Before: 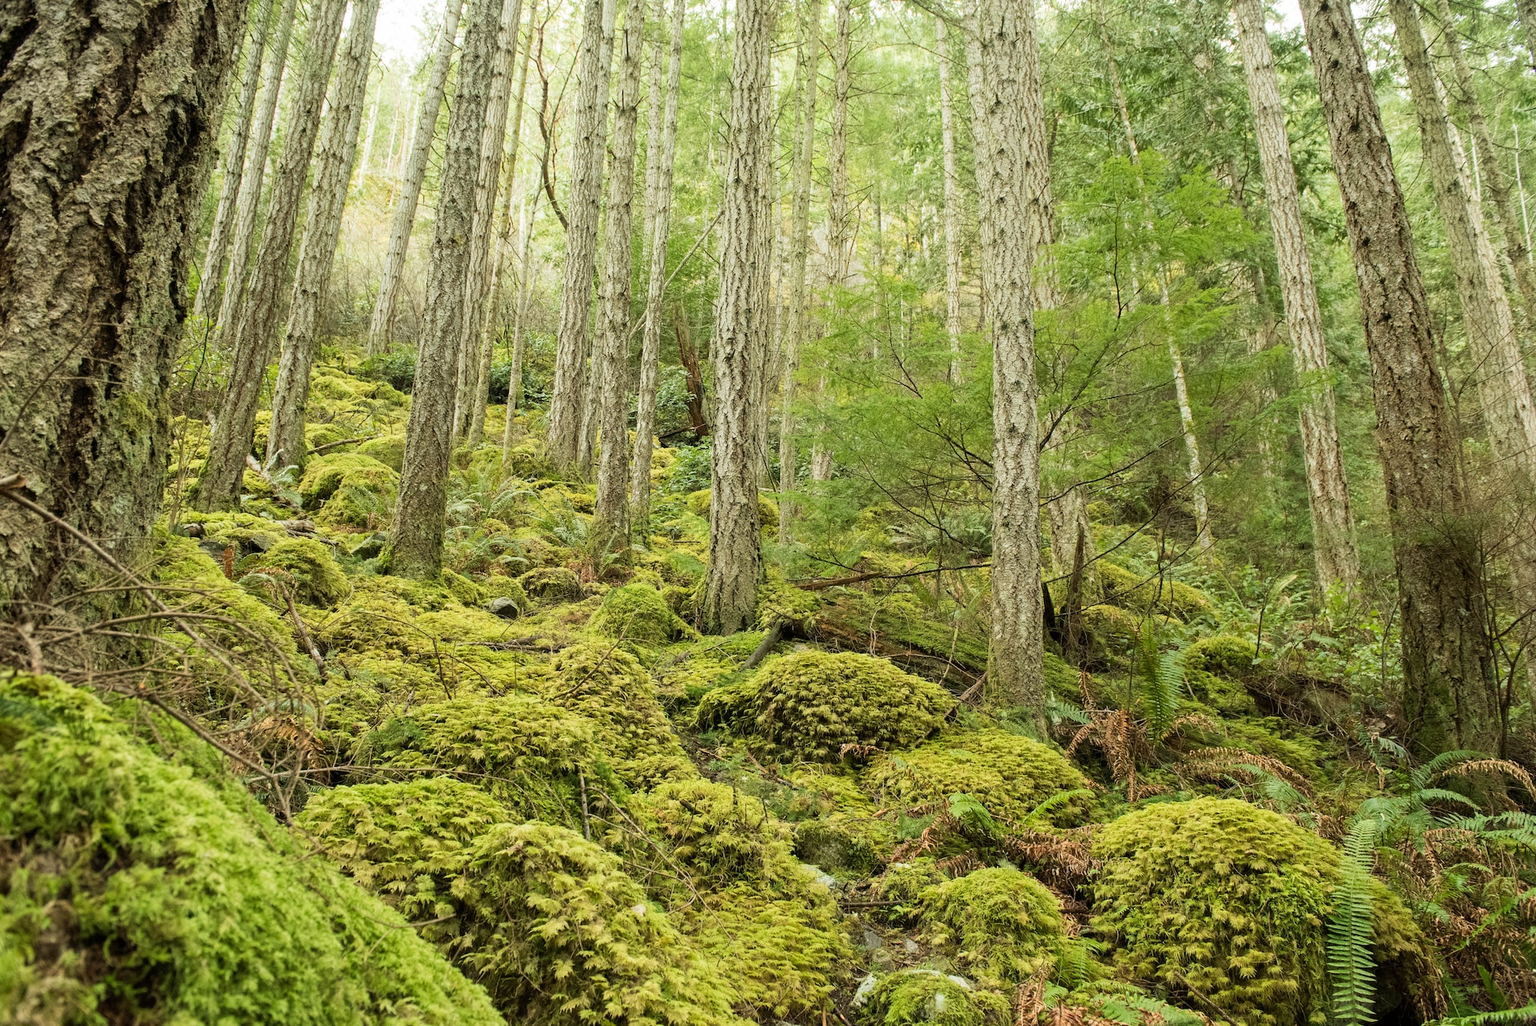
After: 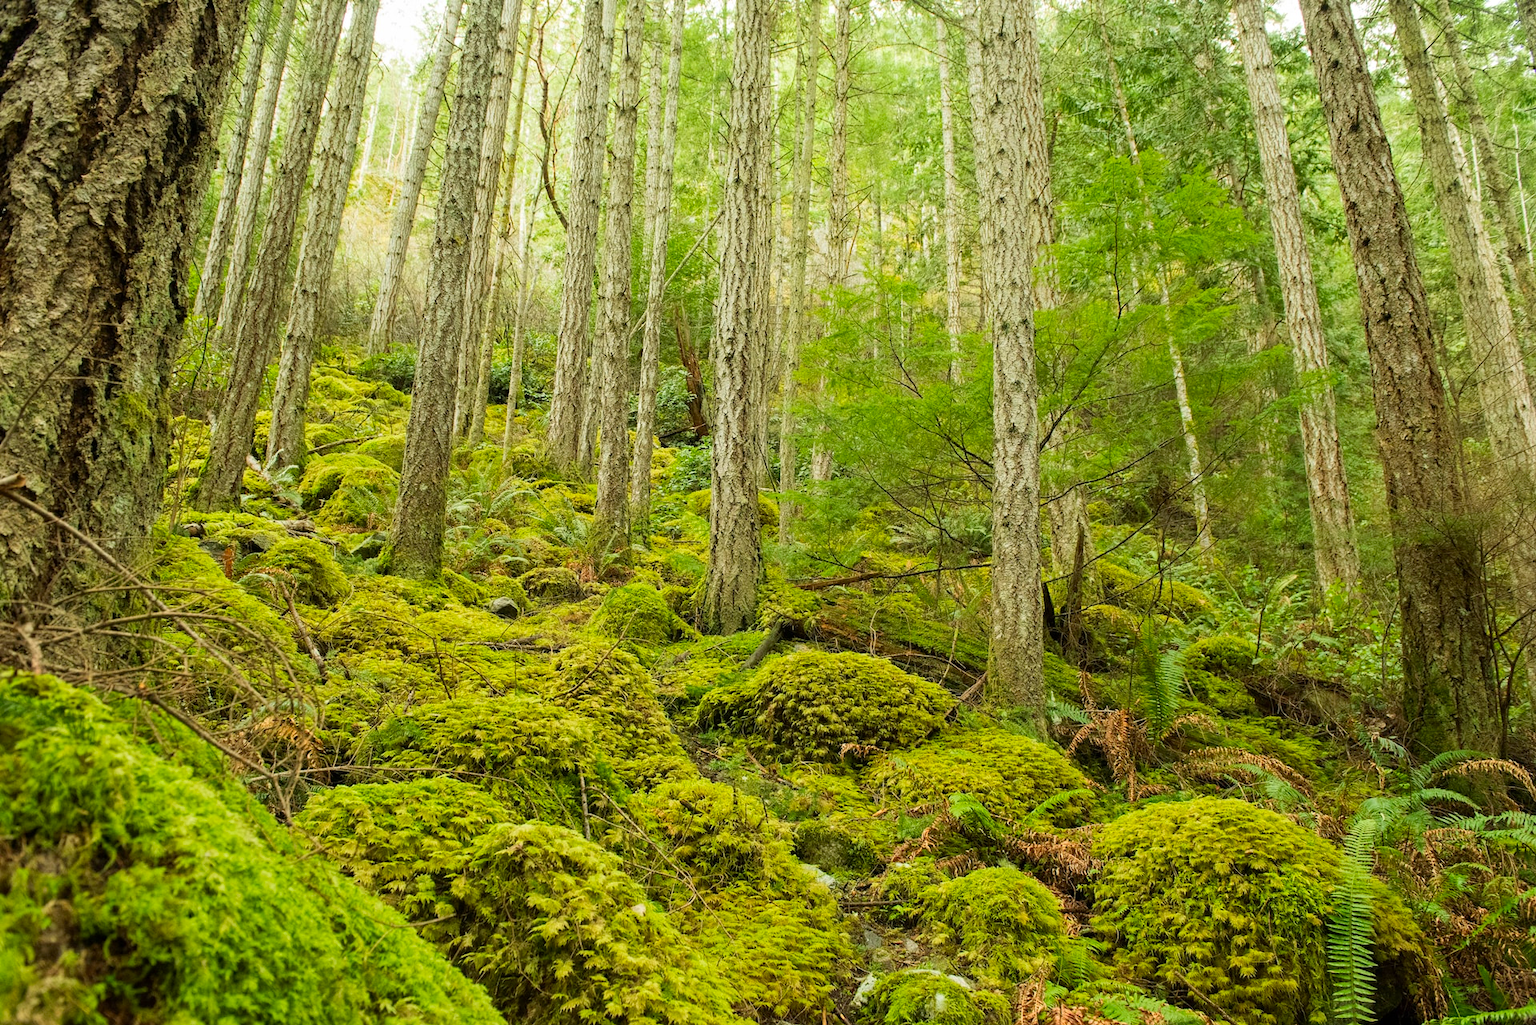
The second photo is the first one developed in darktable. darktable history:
color zones: curves: ch0 [(0.002, 0.593) (0.143, 0.417) (0.285, 0.541) (0.455, 0.289) (0.608, 0.327) (0.727, 0.283) (0.869, 0.571) (1, 0.603)]; ch1 [(0, 0) (0.143, 0) (0.286, 0) (0.429, 0) (0.571, 0) (0.714, 0) (0.857, 0)], mix -137.85%
tone equalizer: on, module defaults
